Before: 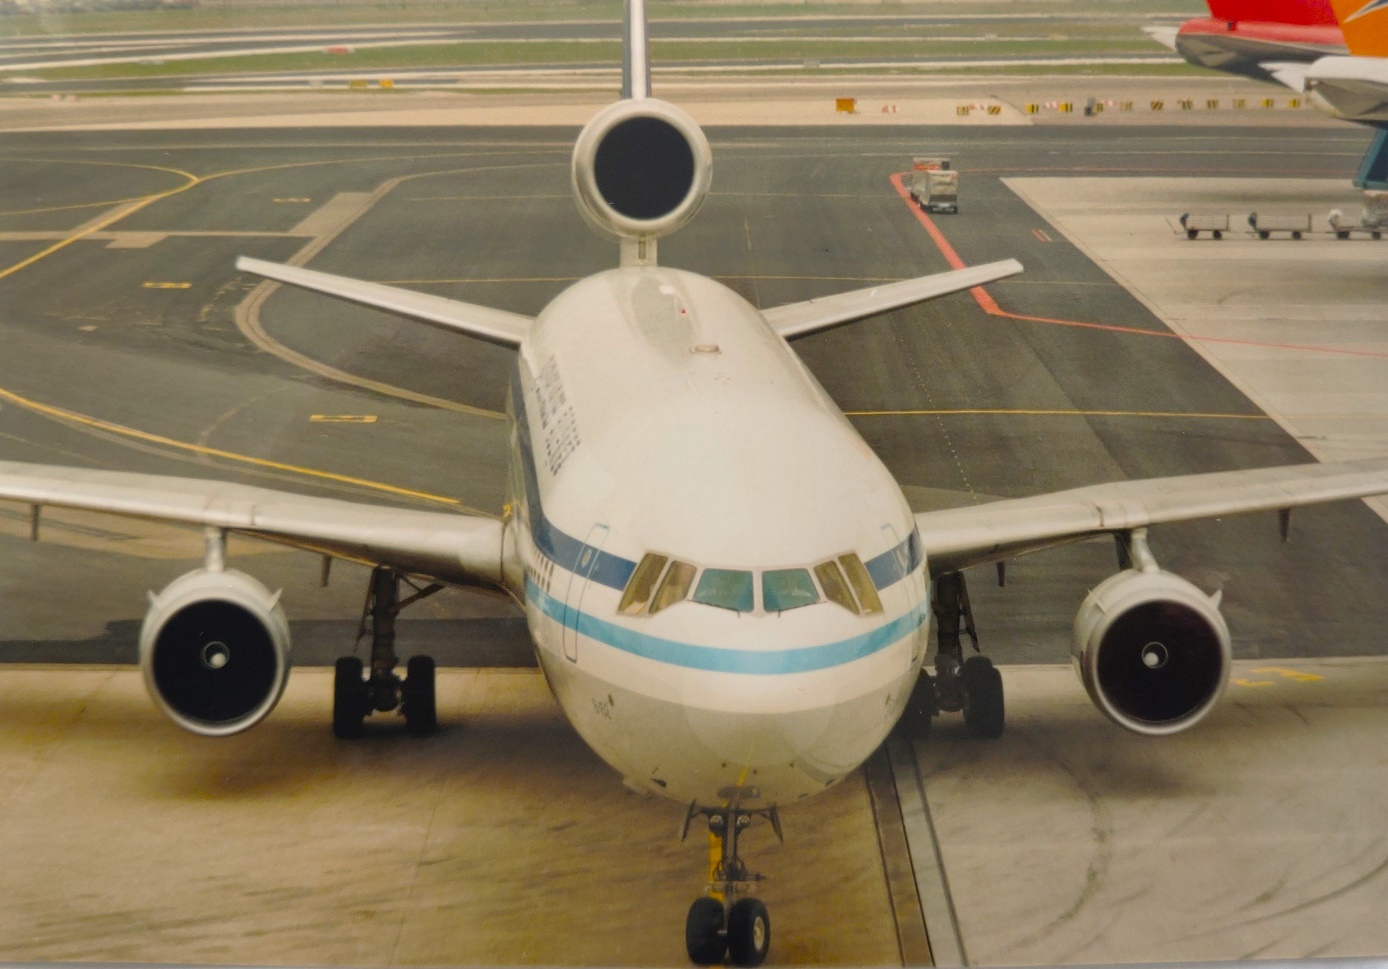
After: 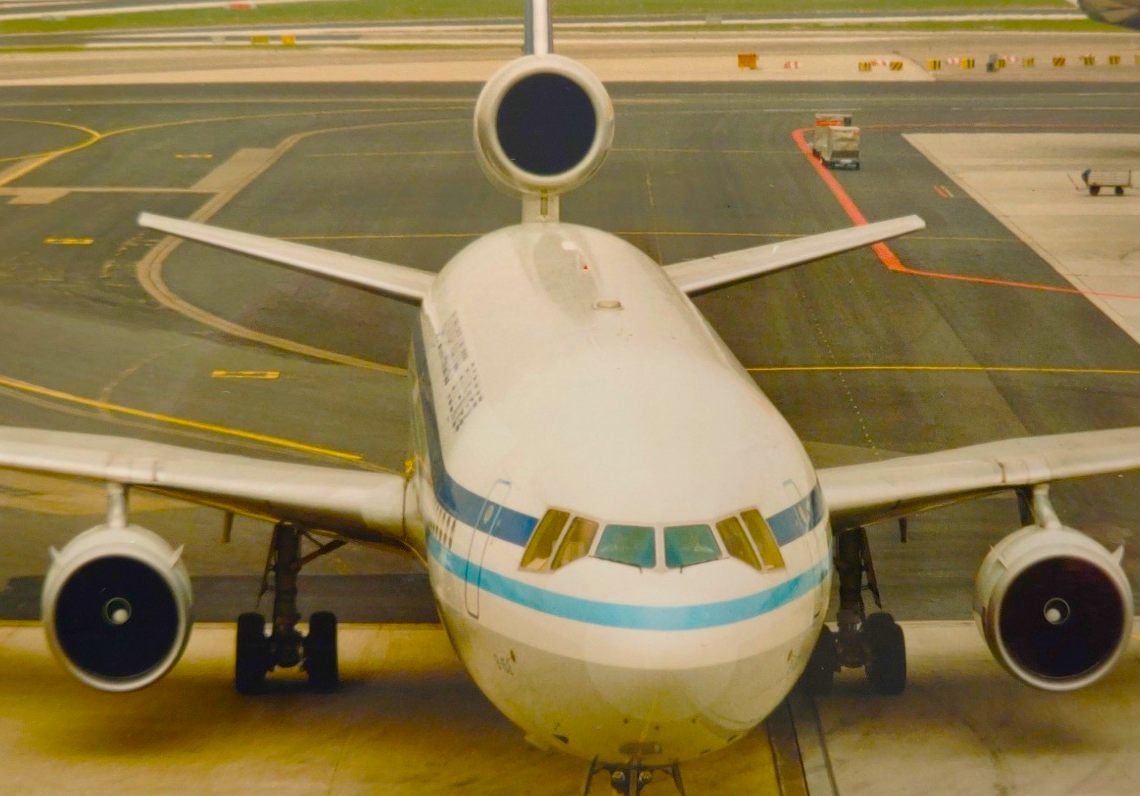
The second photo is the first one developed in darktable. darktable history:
crop and rotate: left 7.196%, top 4.574%, right 10.605%, bottom 13.178%
color balance rgb: perceptual saturation grading › global saturation 20%, perceptual saturation grading › highlights -25%, perceptual saturation grading › shadows 50.52%, global vibrance 40.24%
